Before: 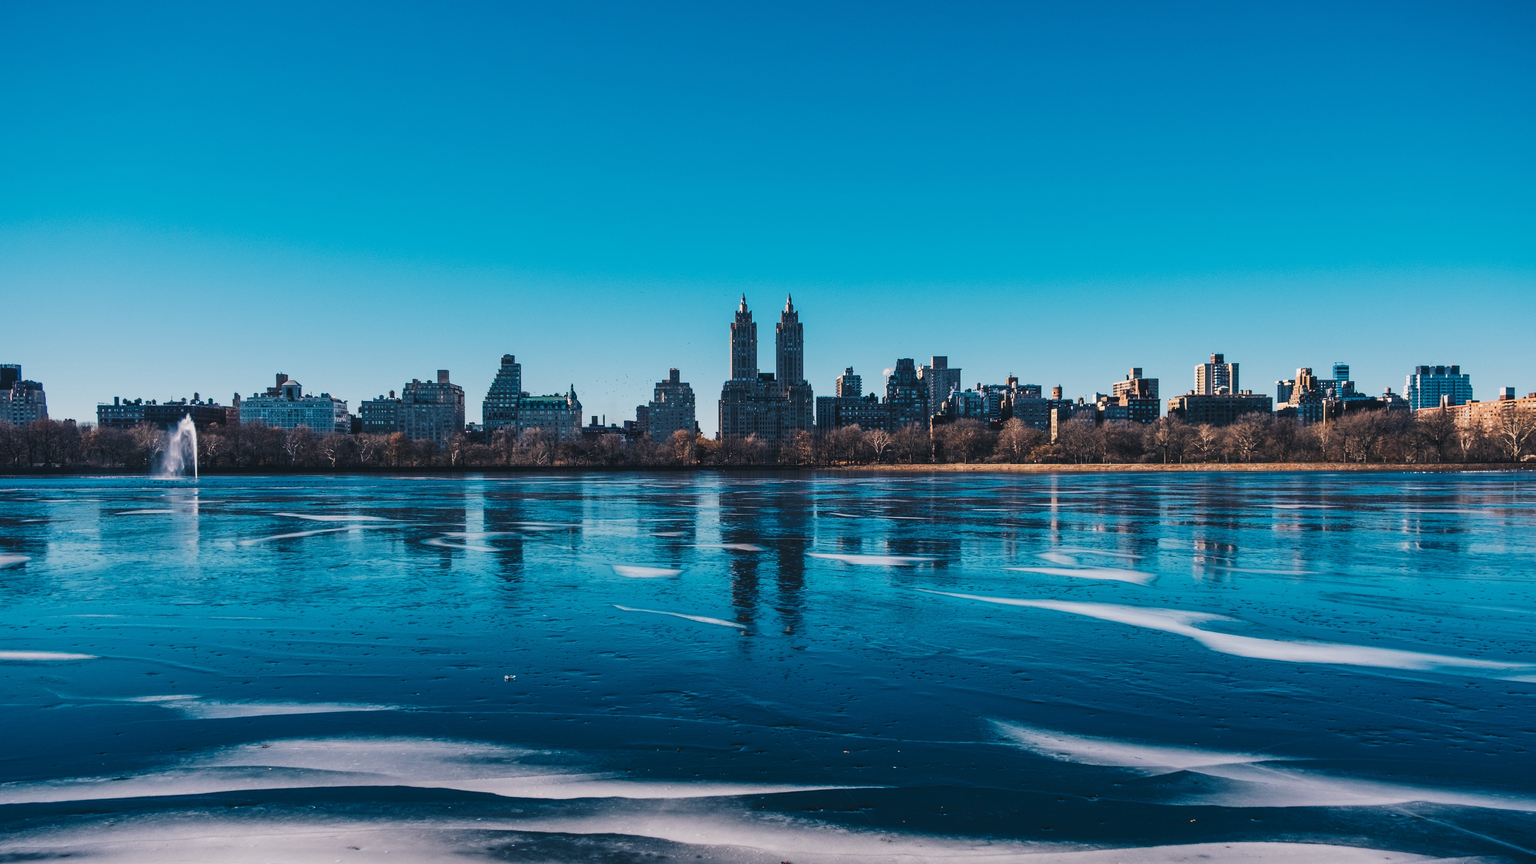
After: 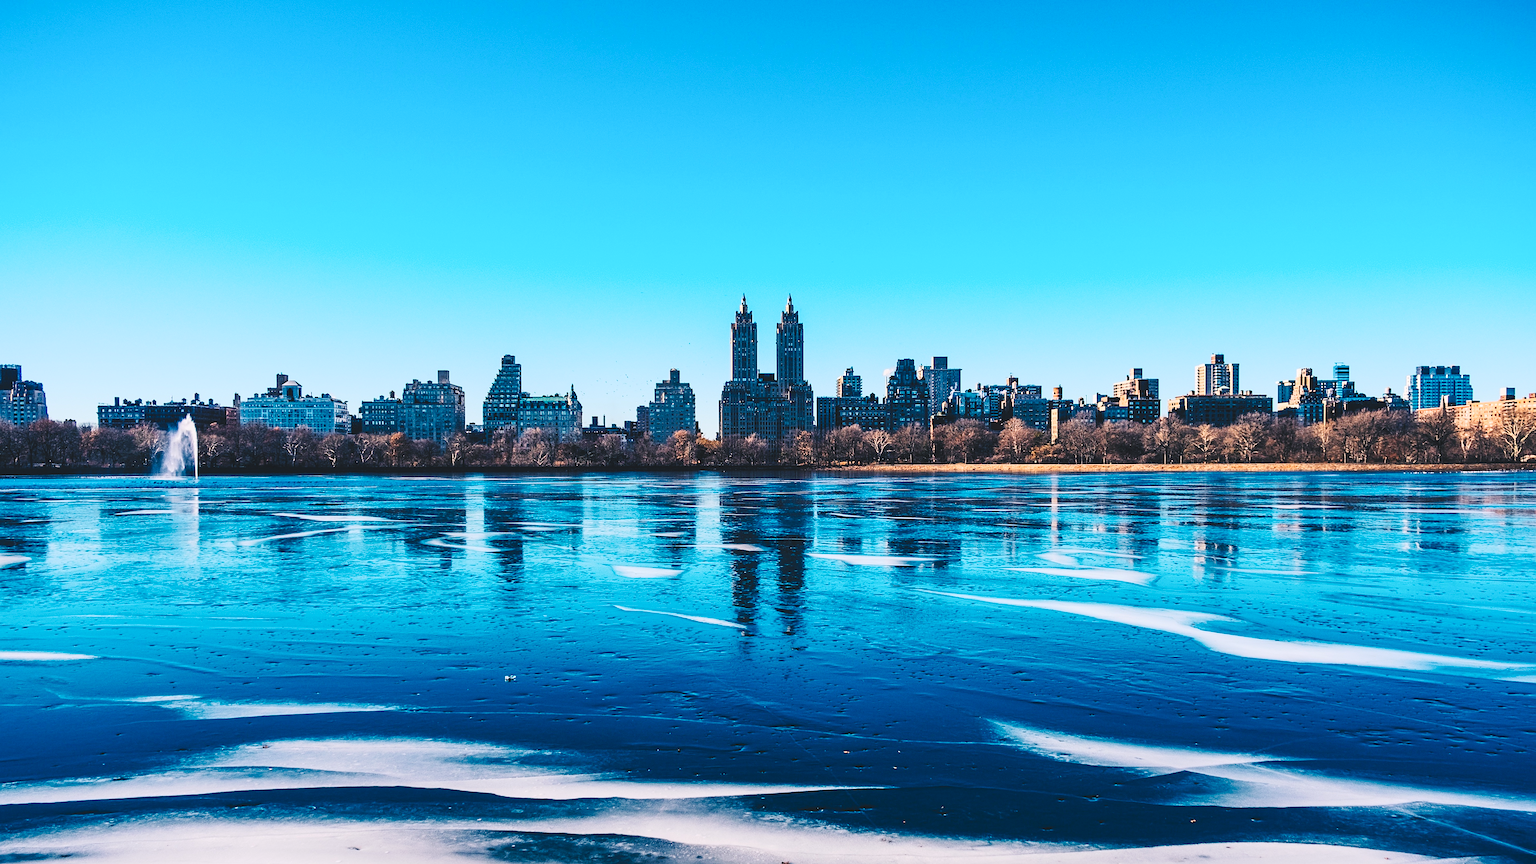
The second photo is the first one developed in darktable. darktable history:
tone curve: curves: ch0 [(0, 0) (0.003, 0.077) (0.011, 0.078) (0.025, 0.078) (0.044, 0.08) (0.069, 0.088) (0.1, 0.102) (0.136, 0.12) (0.177, 0.148) (0.224, 0.191) (0.277, 0.261) (0.335, 0.335) (0.399, 0.419) (0.468, 0.522) (0.543, 0.611) (0.623, 0.702) (0.709, 0.779) (0.801, 0.855) (0.898, 0.918) (1, 1)], preserve colors none
contrast brightness saturation: contrast 0.24, brightness 0.26, saturation 0.39
sharpen: on, module defaults
